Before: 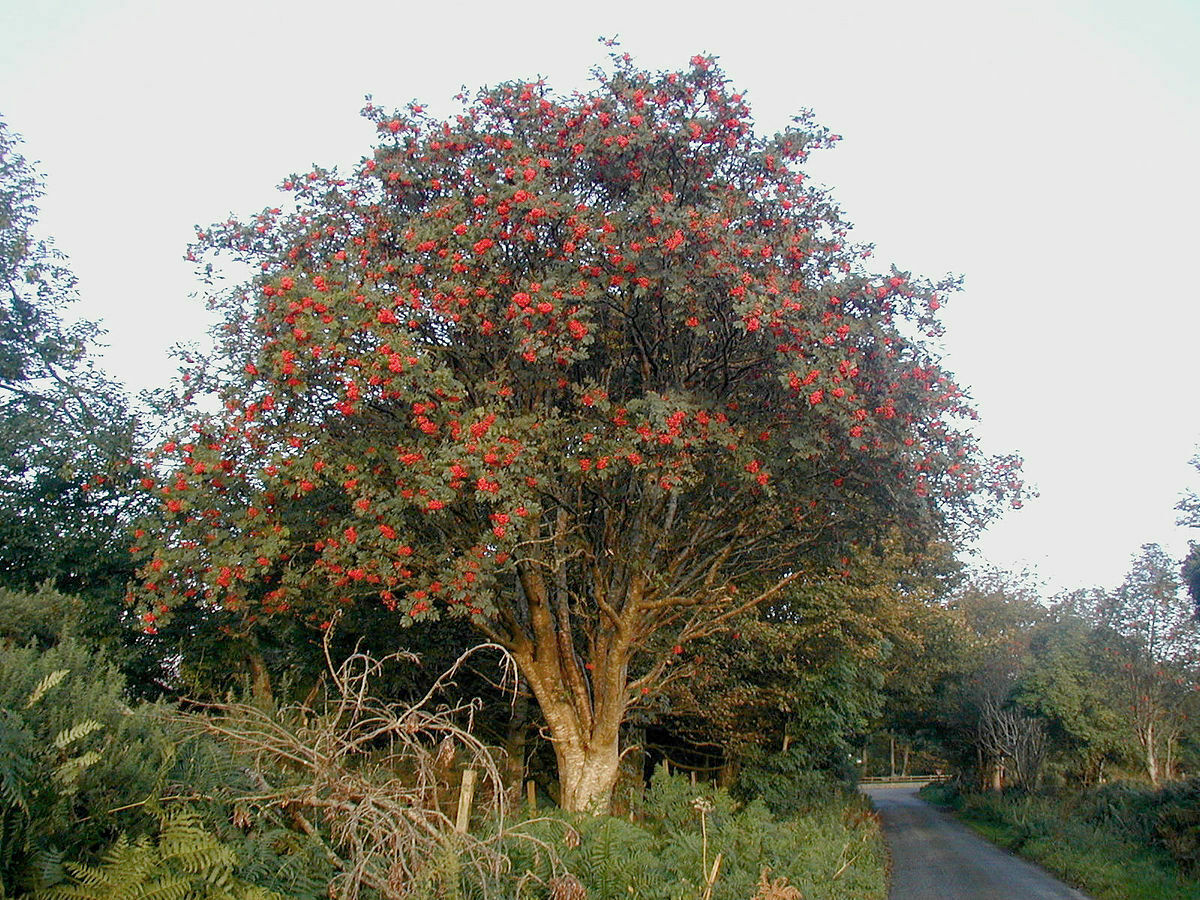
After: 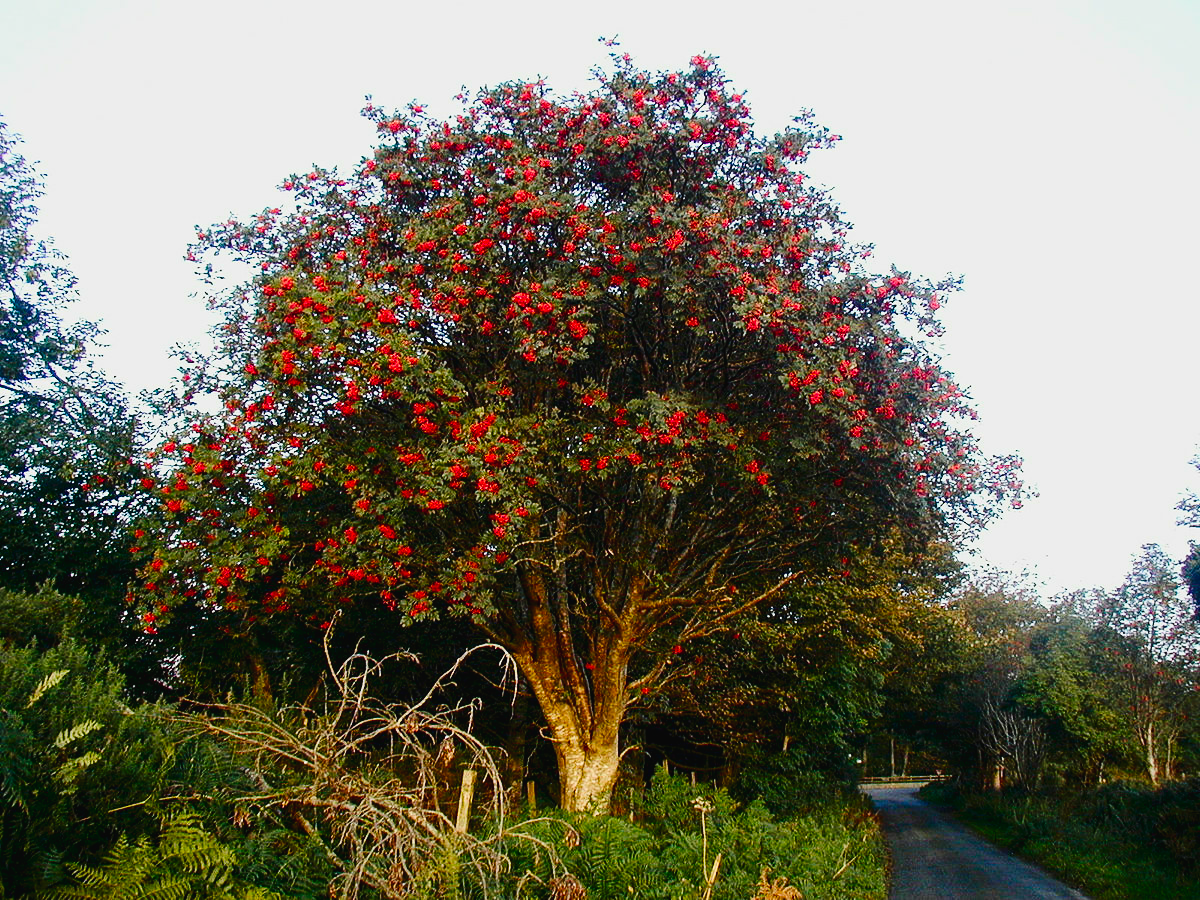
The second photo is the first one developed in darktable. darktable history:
tone curve: curves: ch0 [(0, 0.021) (0.049, 0.044) (0.158, 0.113) (0.351, 0.331) (0.485, 0.505) (0.656, 0.696) (0.868, 0.887) (1, 0.969)]; ch1 [(0, 0) (0.322, 0.328) (0.434, 0.438) (0.473, 0.477) (0.502, 0.503) (0.522, 0.526) (0.564, 0.591) (0.602, 0.632) (0.677, 0.701) (0.859, 0.885) (1, 1)]; ch2 [(0, 0) (0.33, 0.301) (0.452, 0.434) (0.502, 0.505) (0.535, 0.554) (0.565, 0.598) (0.618, 0.629) (1, 1)], preserve colors none
color balance rgb: perceptual saturation grading › global saturation 11.878%, global vibrance 20%
contrast brightness saturation: contrast 0.211, brightness -0.105, saturation 0.207
